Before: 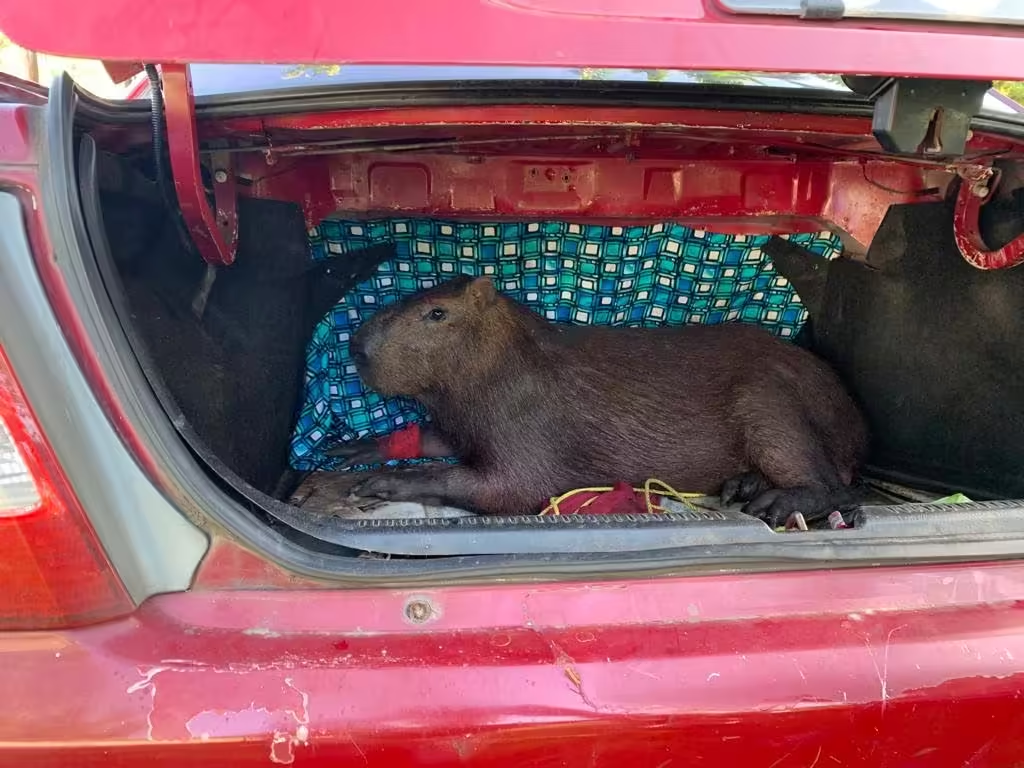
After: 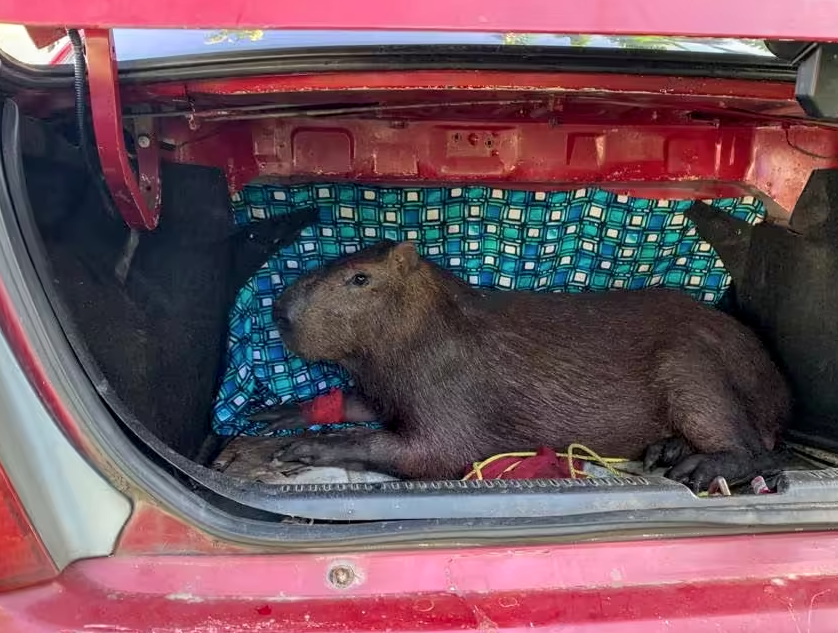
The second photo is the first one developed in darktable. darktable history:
local contrast: on, module defaults
crop and rotate: left 7.54%, top 4.61%, right 10.617%, bottom 12.926%
